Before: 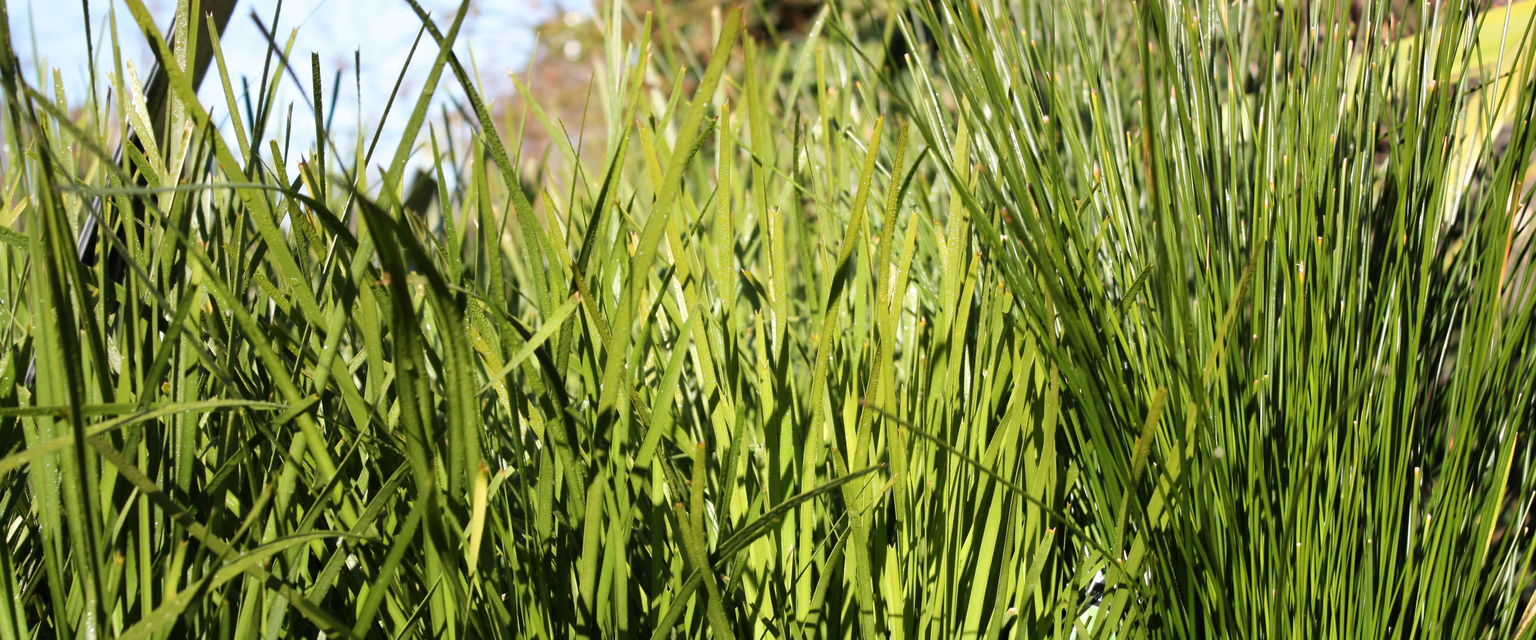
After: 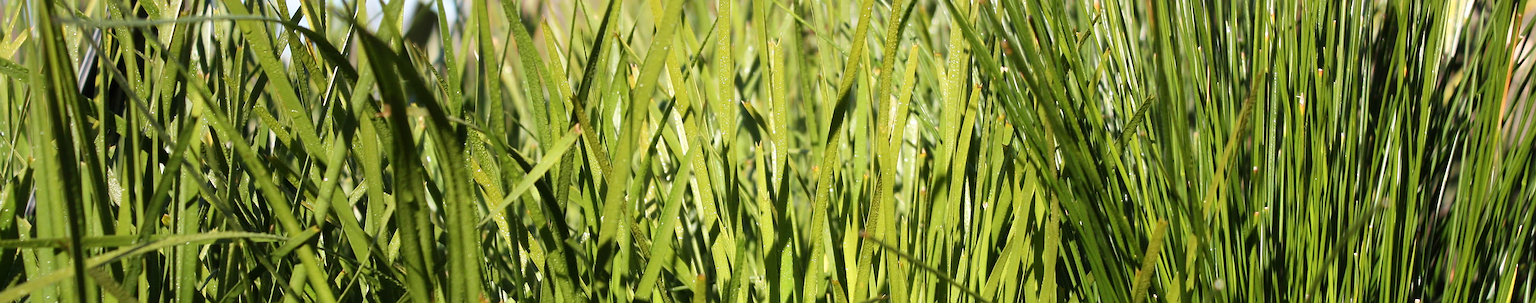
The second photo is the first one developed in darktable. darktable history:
crop and rotate: top 26.357%, bottom 26.229%
sharpen: on, module defaults
